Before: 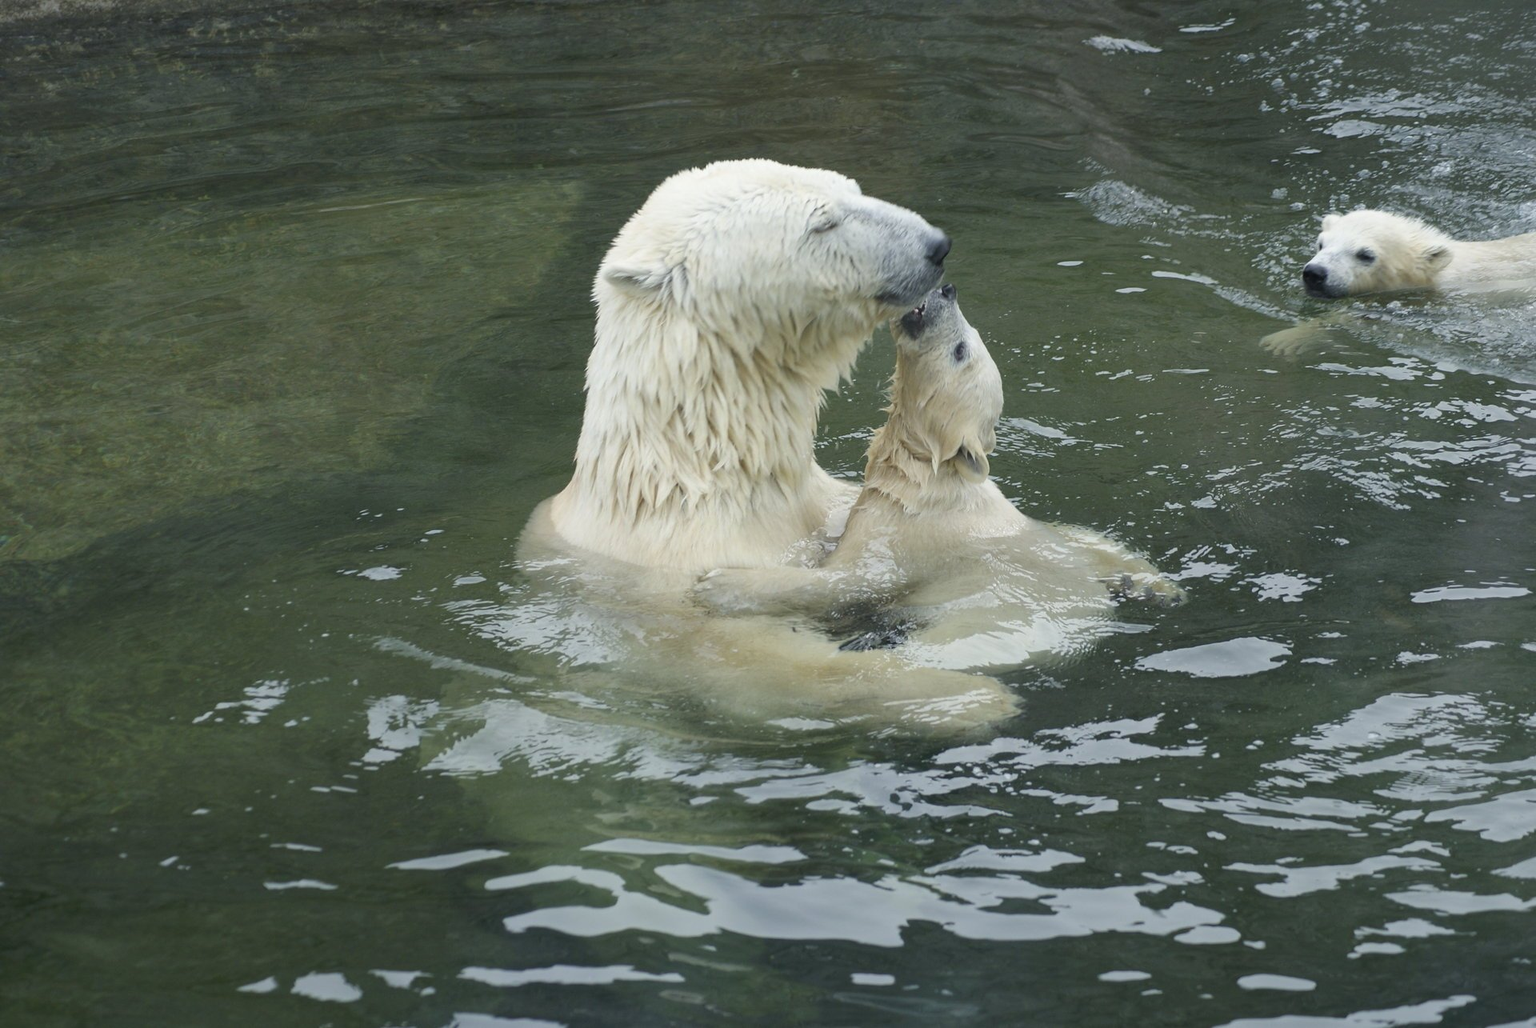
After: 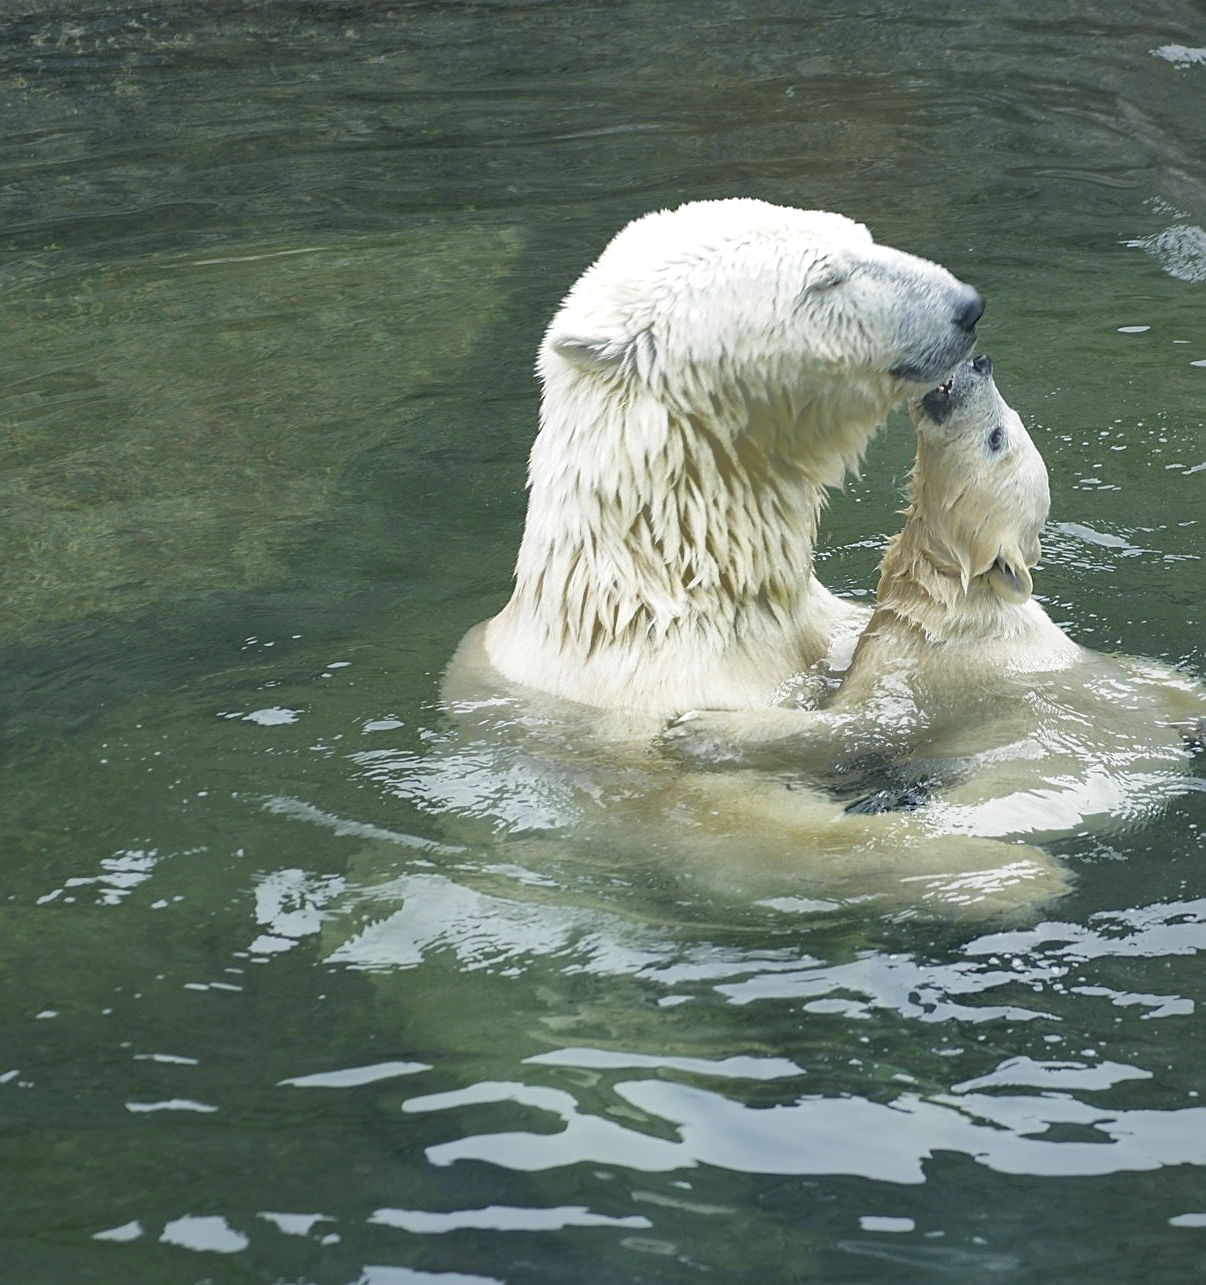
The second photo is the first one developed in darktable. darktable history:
crop: left 10.644%, right 26.528%
sharpen: on, module defaults
color balance: mode lift, gamma, gain (sRGB), lift [1, 1, 1.022, 1.026]
tone equalizer: -8 EV -0.001 EV, -7 EV 0.001 EV, -6 EV -0.002 EV, -5 EV -0.003 EV, -4 EV -0.062 EV, -3 EV -0.222 EV, -2 EV -0.267 EV, -1 EV 0.105 EV, +0 EV 0.303 EV
base curve: curves: ch0 [(0, 0) (0.579, 0.807) (1, 1)], preserve colors none
shadows and highlights: shadows -19.91, highlights -73.15
local contrast: highlights 100%, shadows 100%, detail 120%, midtone range 0.2
